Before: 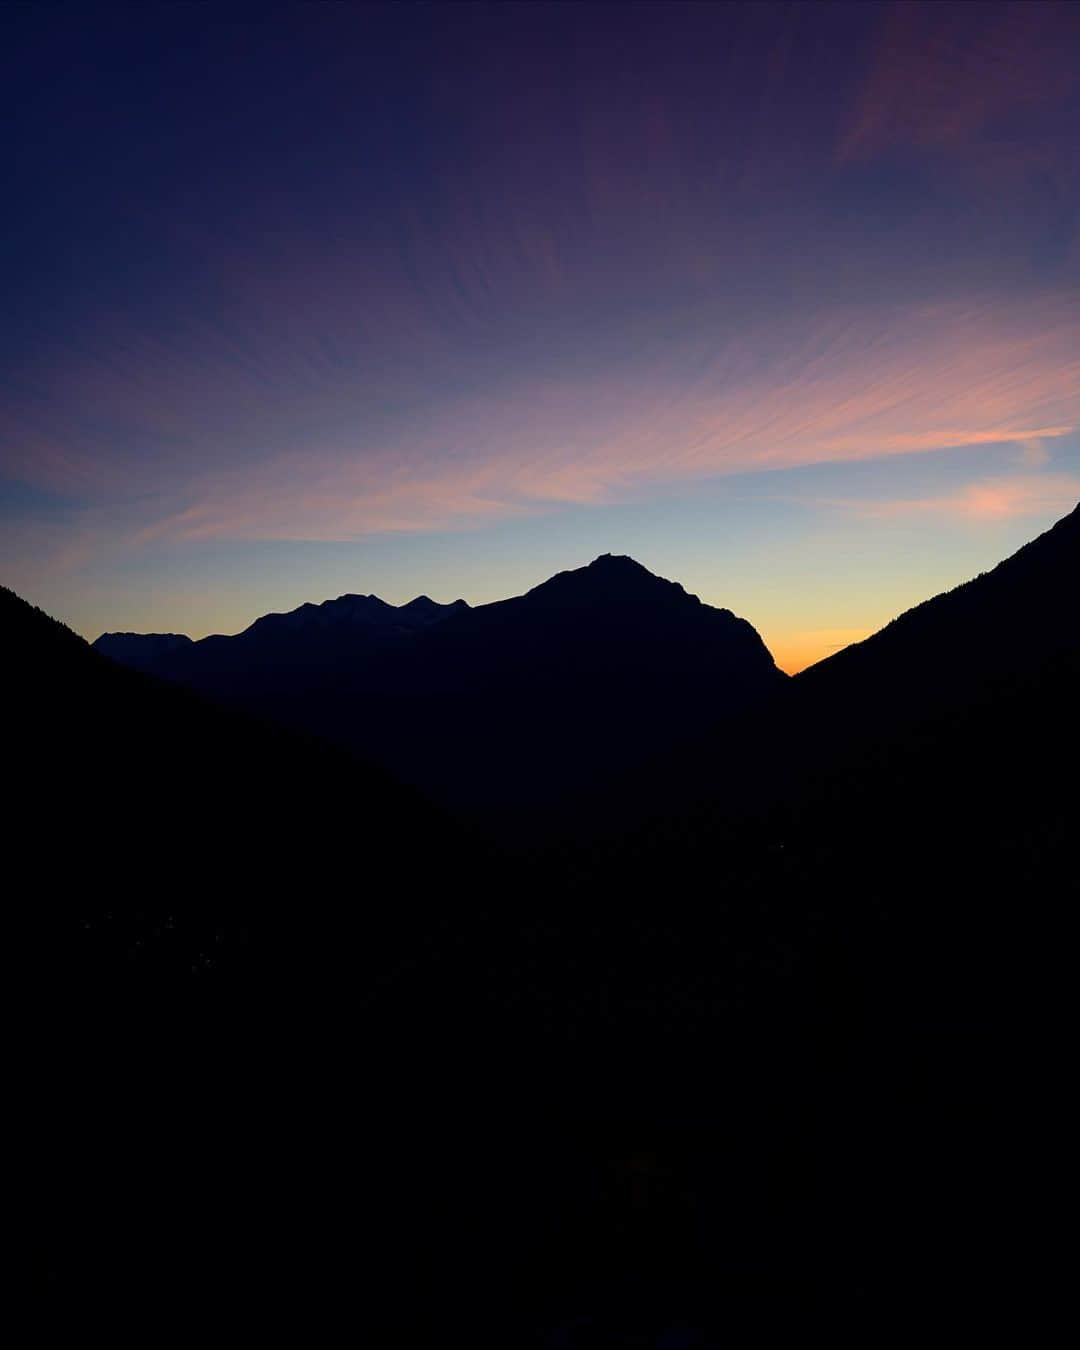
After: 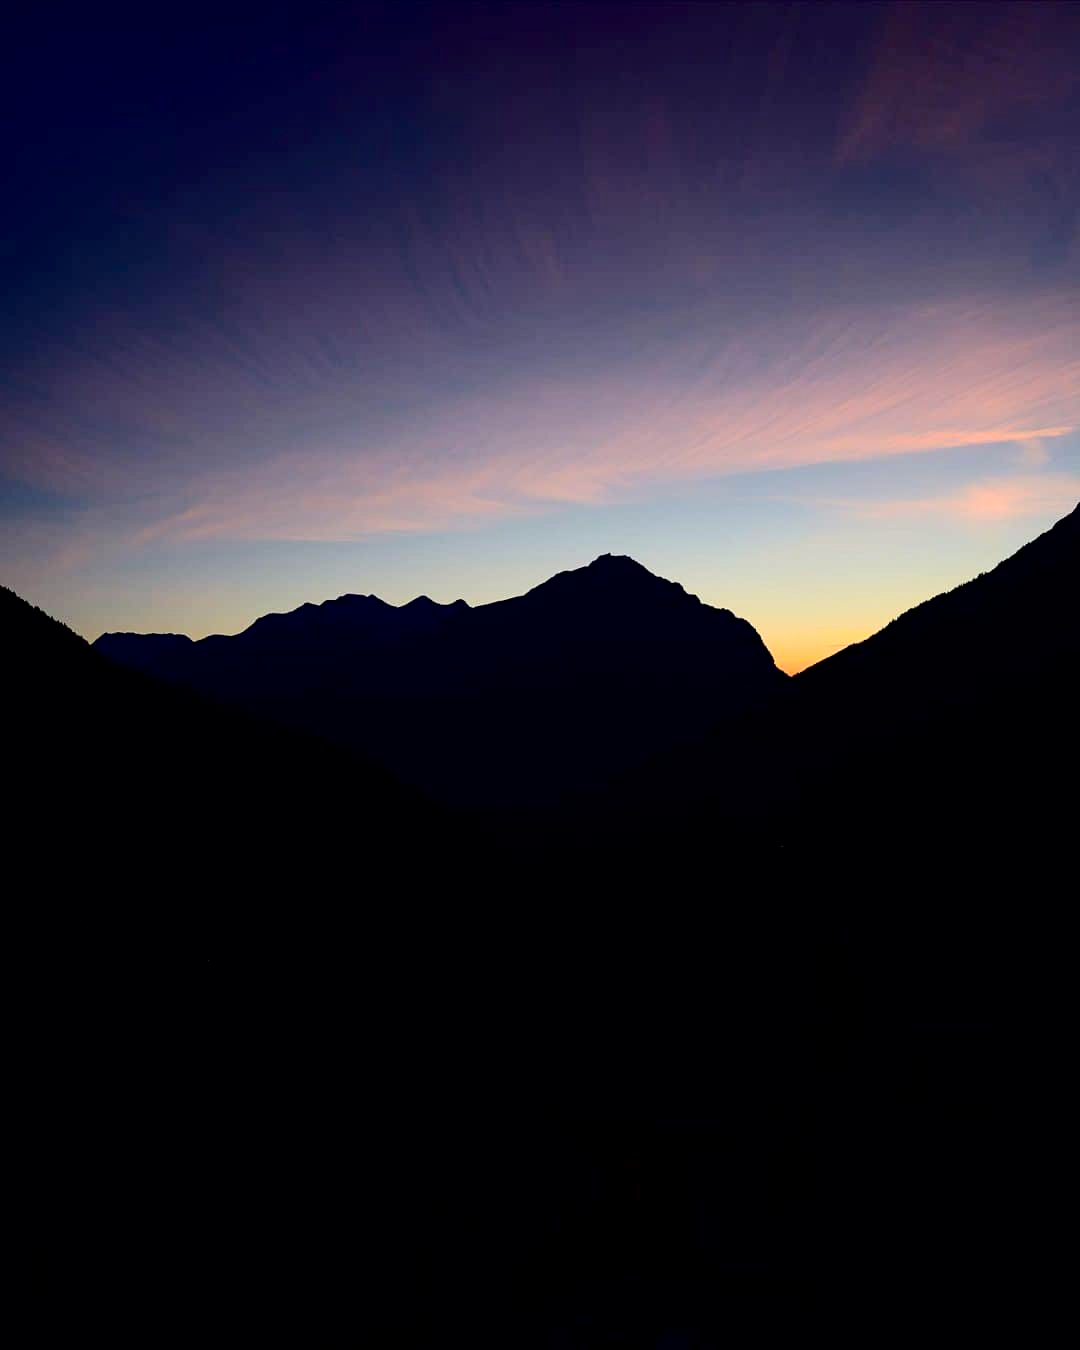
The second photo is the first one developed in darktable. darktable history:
tone curve: curves: ch0 [(0, 0) (0.004, 0.001) (0.133, 0.112) (0.325, 0.362) (0.832, 0.893) (1, 1)], color space Lab, independent channels, preserve colors none
tone equalizer: -8 EV 0.09 EV
exposure: black level correction 0.005, exposure 0.001 EV, compensate highlight preservation false
